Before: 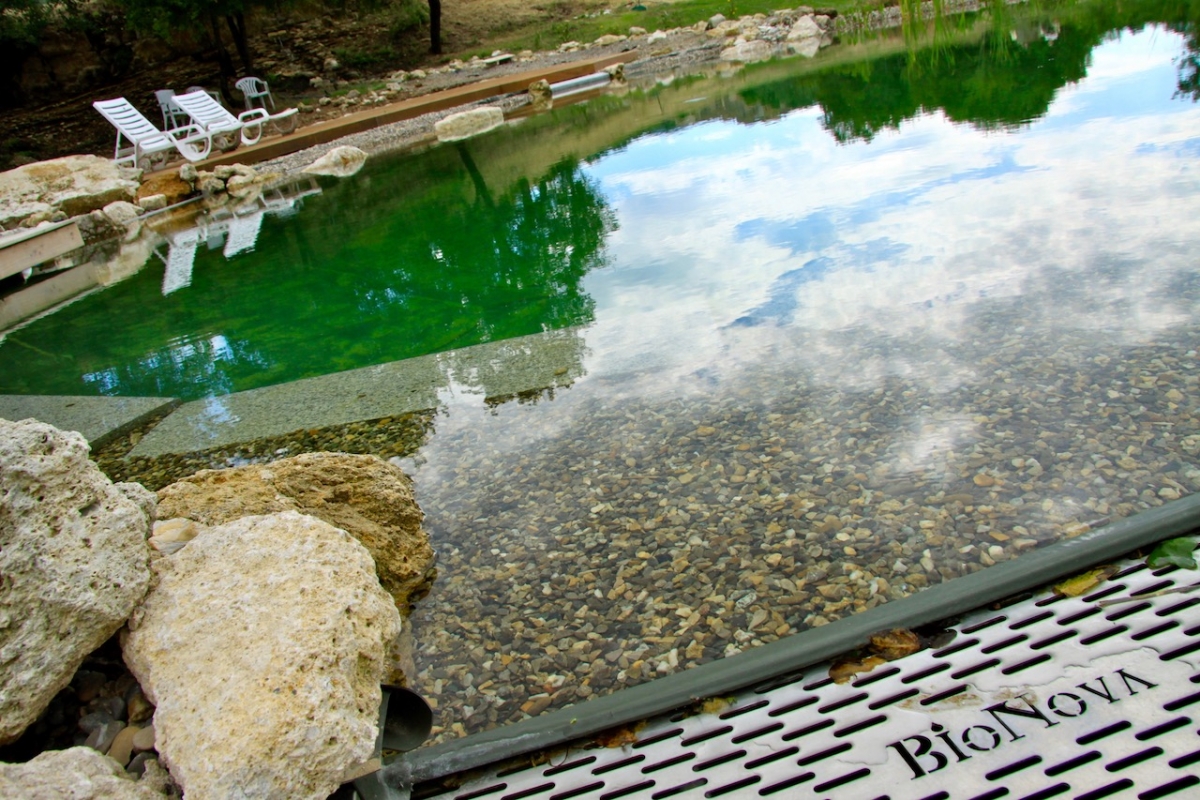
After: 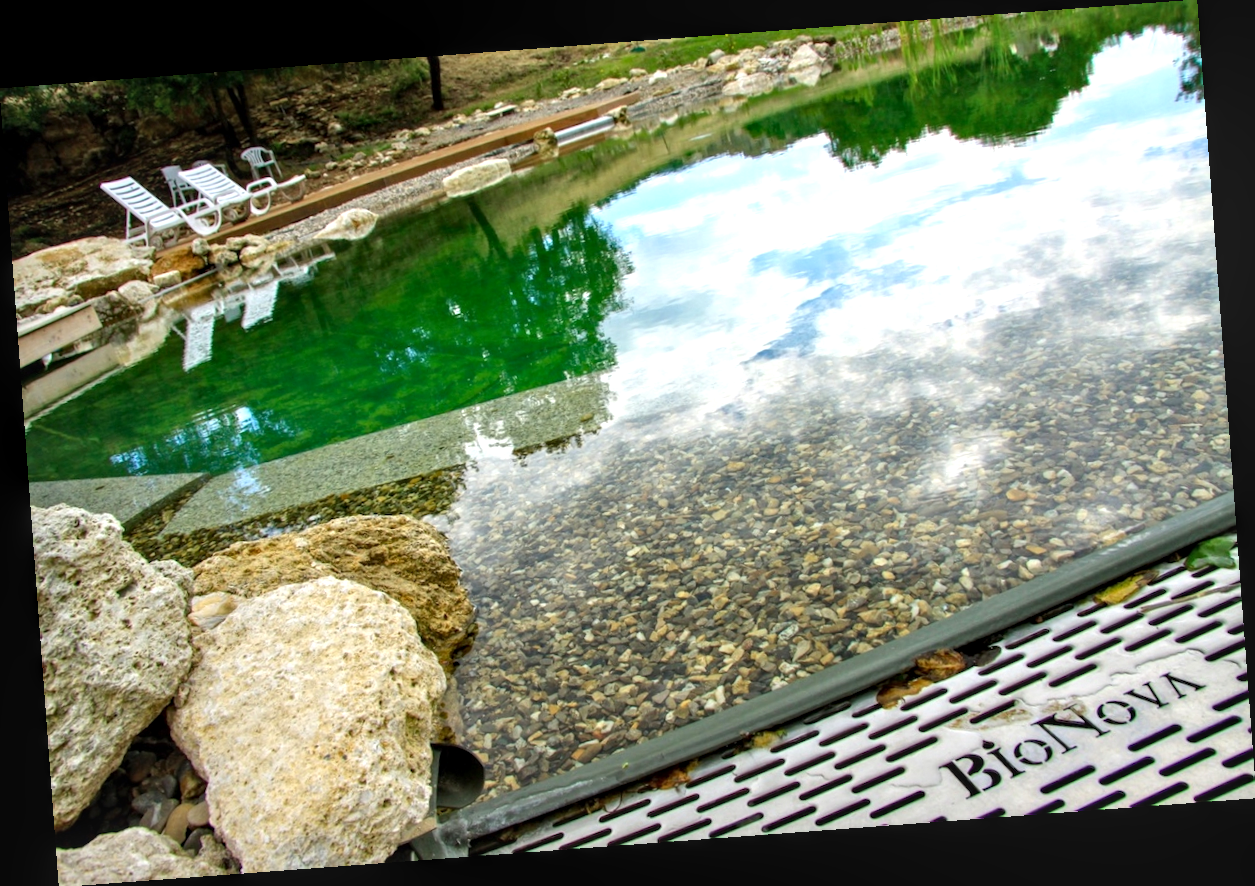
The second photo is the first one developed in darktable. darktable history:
rotate and perspective: rotation -4.25°, automatic cropping off
local contrast: highlights 55%, shadows 52%, detail 130%, midtone range 0.452
exposure: exposure 0.515 EV, compensate highlight preservation false
